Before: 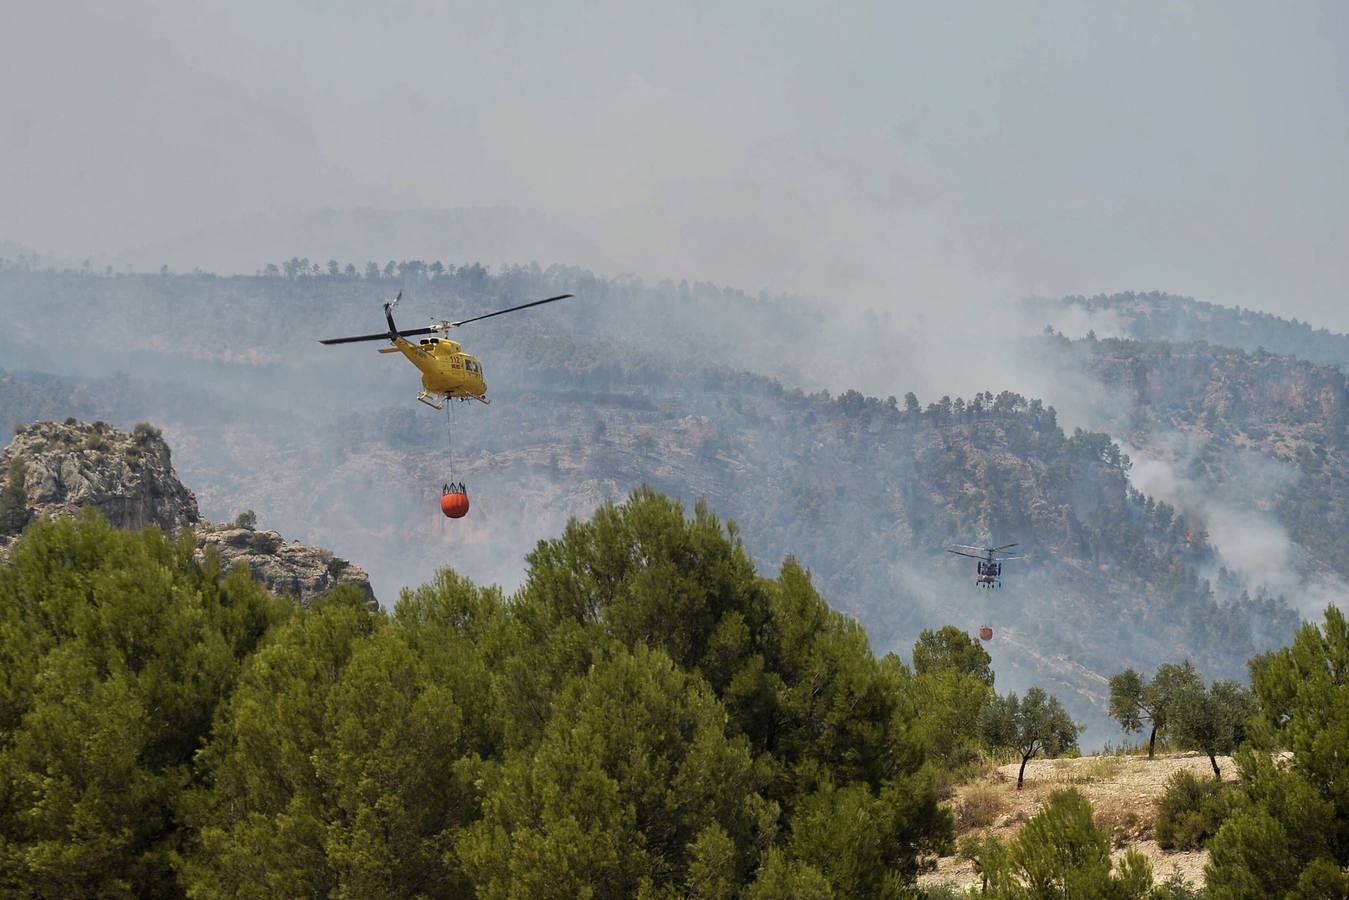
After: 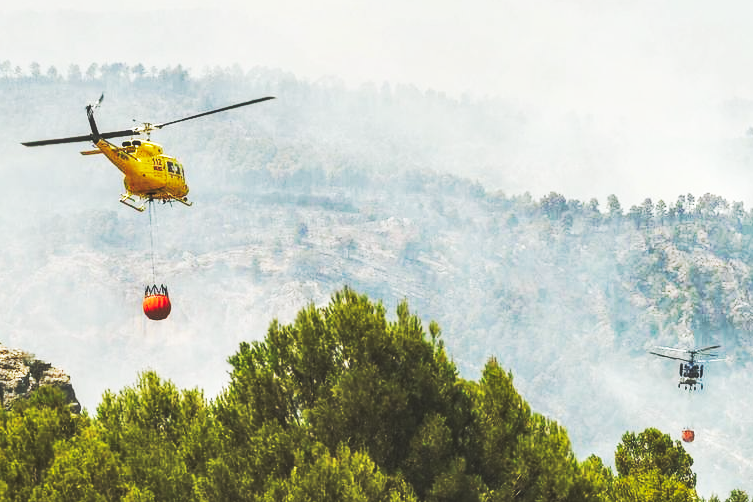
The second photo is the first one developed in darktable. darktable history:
crop and rotate: left 22.13%, top 22.054%, right 22.026%, bottom 22.102%
local contrast: on, module defaults
base curve: curves: ch0 [(0, 0.015) (0.085, 0.116) (0.134, 0.298) (0.19, 0.545) (0.296, 0.764) (0.599, 0.982) (1, 1)], preserve colors none
color balance: mode lift, gamma, gain (sRGB), lift [1.04, 1, 1, 0.97], gamma [1.01, 1, 1, 0.97], gain [0.96, 1, 1, 0.97]
